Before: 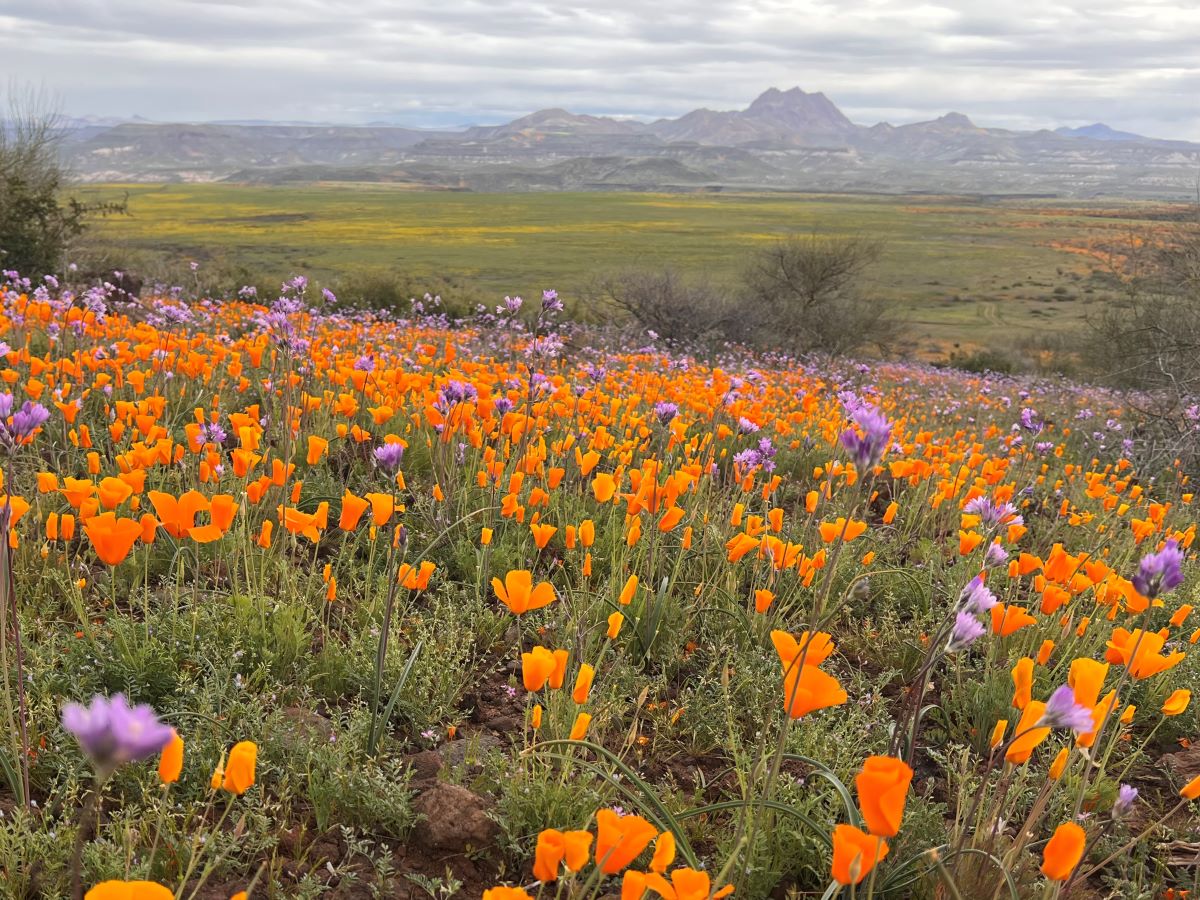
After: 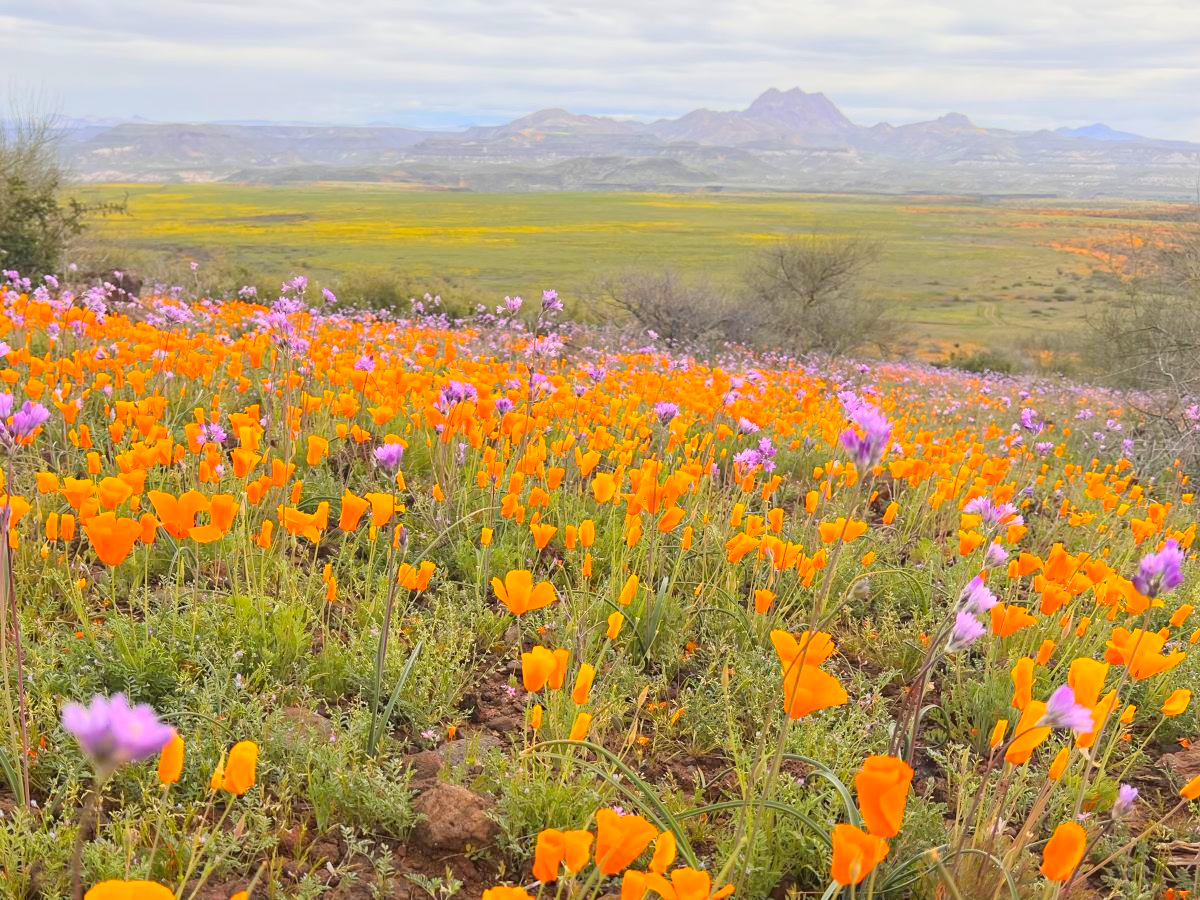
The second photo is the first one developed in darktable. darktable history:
color balance rgb: power › hue 329.51°, linear chroma grading › global chroma 19.802%, perceptual saturation grading › global saturation 0.85%, contrast -29.842%
base curve: curves: ch0 [(0, 0) (0.028, 0.03) (0.121, 0.232) (0.46, 0.748) (0.859, 0.968) (1, 1)]
